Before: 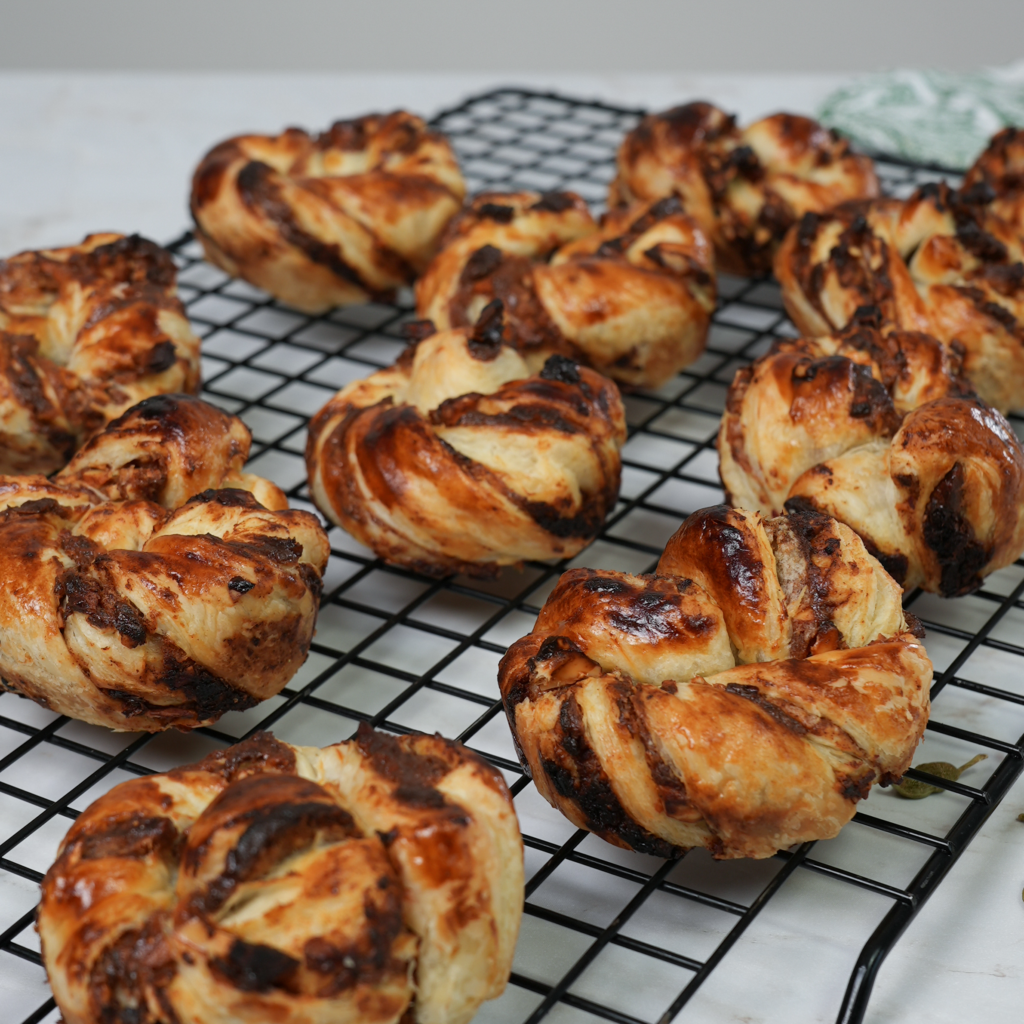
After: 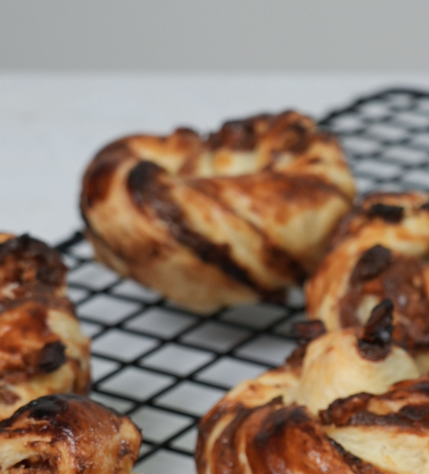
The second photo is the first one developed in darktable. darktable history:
crop and rotate: left 10.817%, top 0.062%, right 47.194%, bottom 53.626%
color zones: curves: ch1 [(0, 0.469) (0.01, 0.469) (0.12, 0.446) (0.248, 0.469) (0.5, 0.5) (0.748, 0.5) (0.99, 0.469) (1, 0.469)]
